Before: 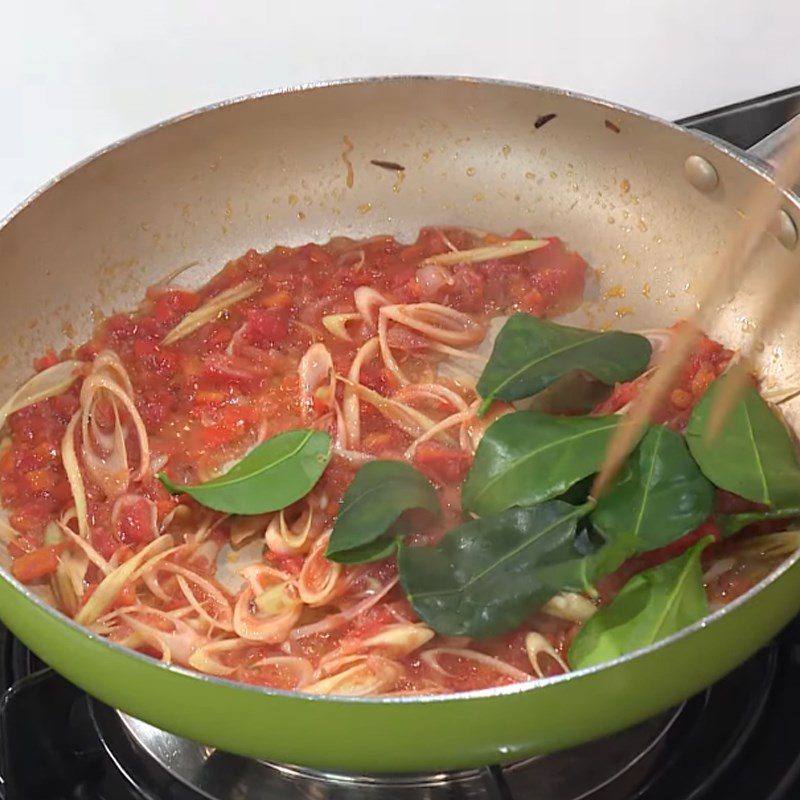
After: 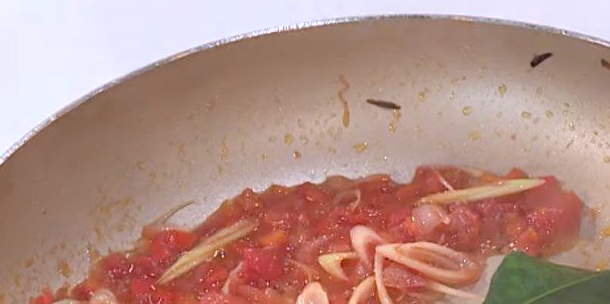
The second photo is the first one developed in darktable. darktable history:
crop: left 0.579%, top 7.627%, right 23.167%, bottom 54.275%
white balance: red 1.004, blue 1.096
